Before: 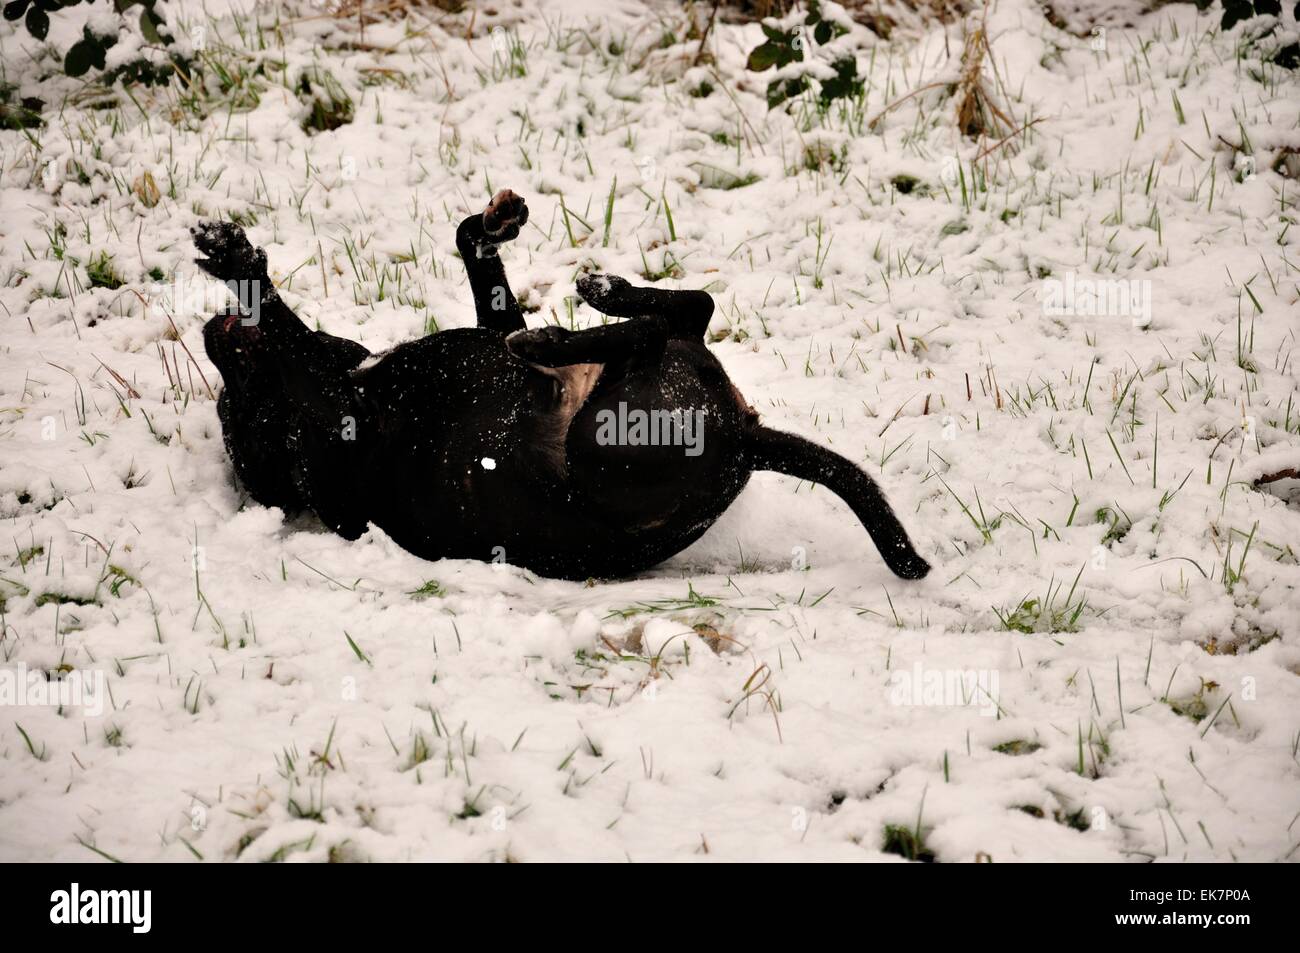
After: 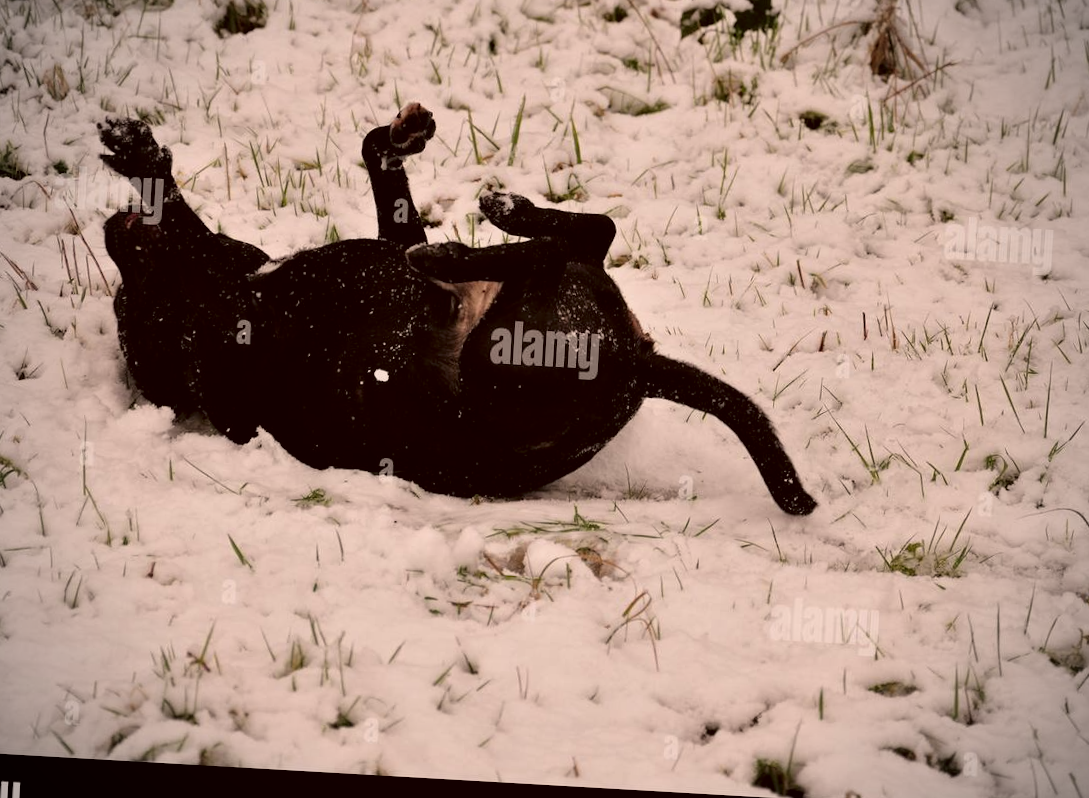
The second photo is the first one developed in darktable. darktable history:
color correction: highlights a* 10.21, highlights b* 9.79, shadows a* 8.61, shadows b* 7.88, saturation 0.8
crop and rotate: angle -3.27°, left 5.211%, top 5.211%, right 4.607%, bottom 4.607%
vignetting: width/height ratio 1.094
exposure: exposure -0.36 EV, compensate highlight preservation false
